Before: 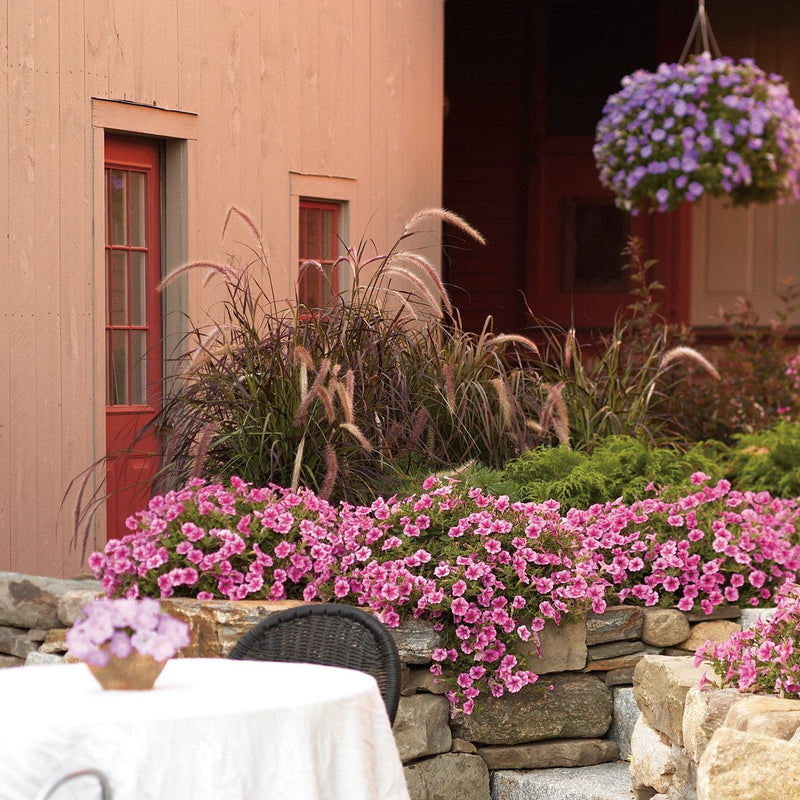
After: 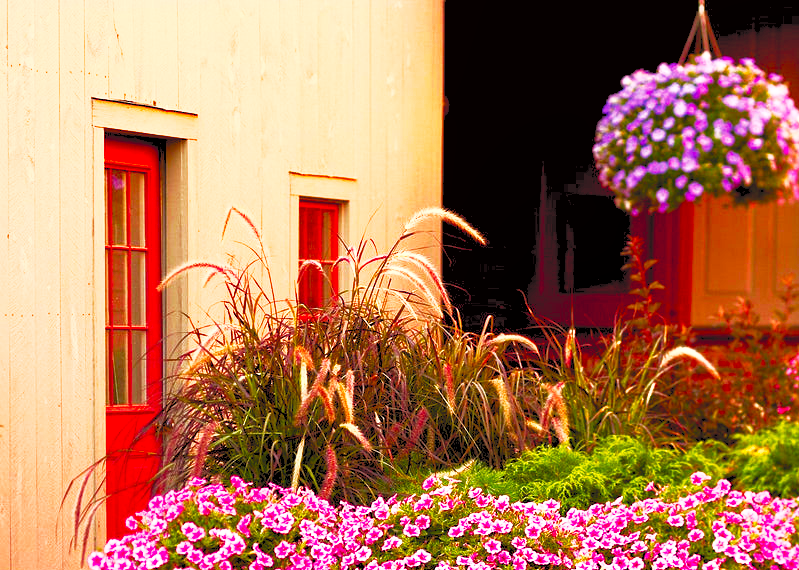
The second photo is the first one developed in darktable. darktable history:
color correction: highlights a* -0.922, highlights b* 4.66, shadows a* 3.64
color balance rgb: global offset › luminance -0.507%, perceptual saturation grading › global saturation 10.196%, global vibrance 20%
local contrast: highlights 105%, shadows 100%, detail 120%, midtone range 0.2
contrast brightness saturation: contrast 0.992, brightness 0.995, saturation 0.981
crop: right 0%, bottom 28.636%
tone curve: curves: ch0 [(0, 0) (0.003, 0.015) (0.011, 0.025) (0.025, 0.056) (0.044, 0.104) (0.069, 0.139) (0.1, 0.181) (0.136, 0.226) (0.177, 0.28) (0.224, 0.346) (0.277, 0.42) (0.335, 0.505) (0.399, 0.594) (0.468, 0.699) (0.543, 0.776) (0.623, 0.848) (0.709, 0.893) (0.801, 0.93) (0.898, 0.97) (1, 1)], preserve colors none
exposure: exposure -1.003 EV, compensate highlight preservation false
